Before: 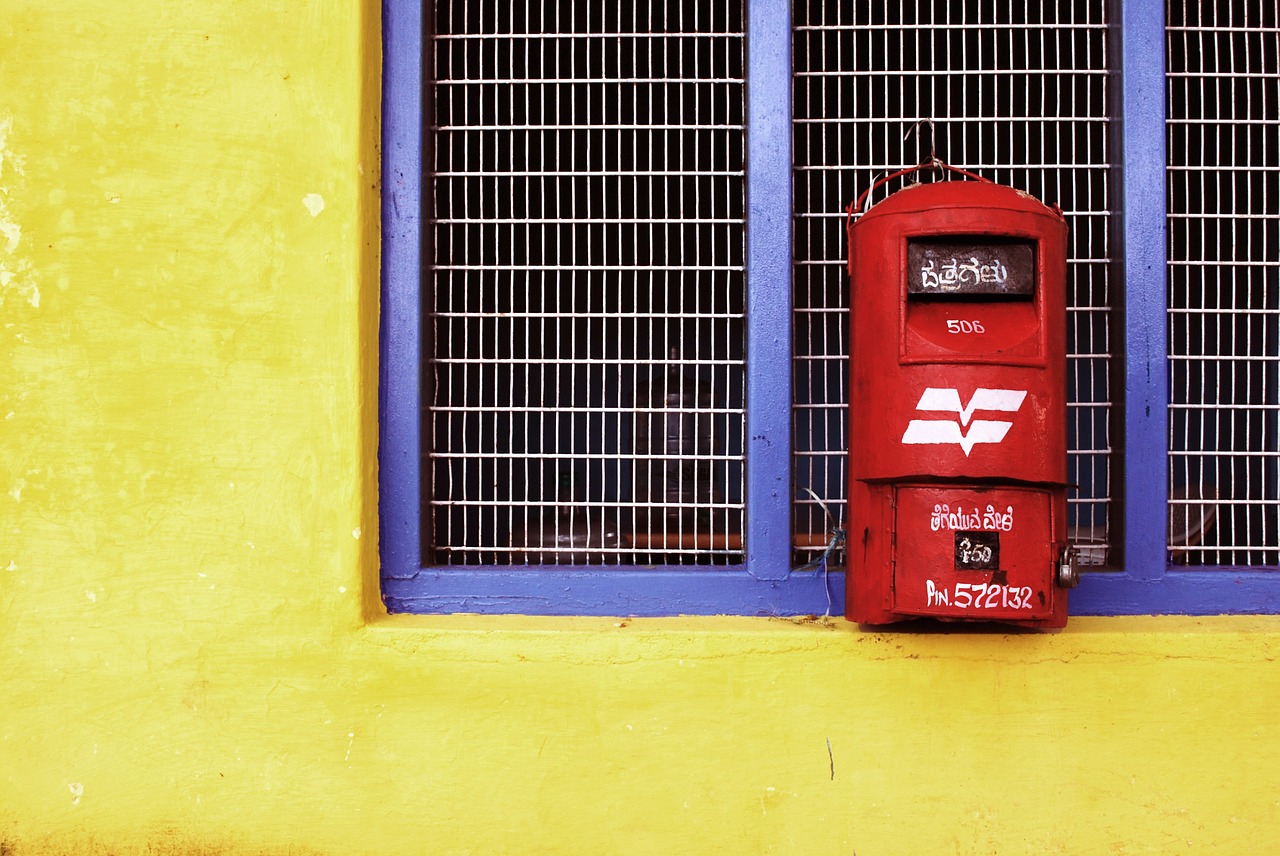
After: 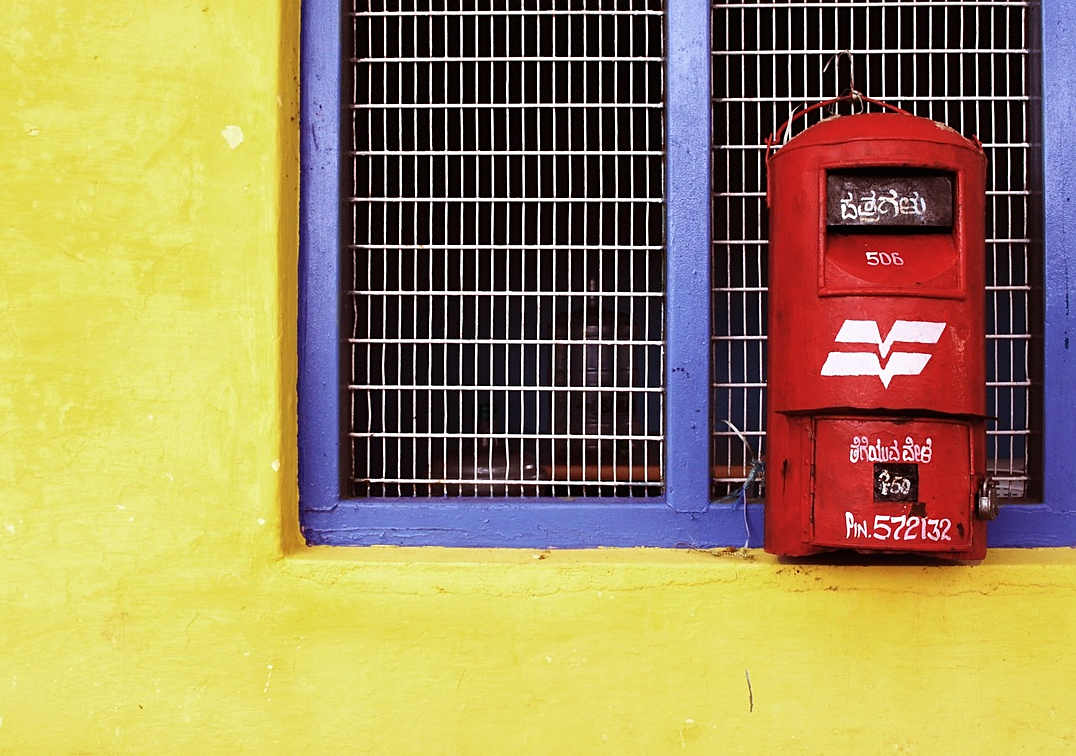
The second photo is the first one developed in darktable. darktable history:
sharpen: amount 0.211
crop: left 6.386%, top 7.989%, right 9.538%, bottom 3.686%
